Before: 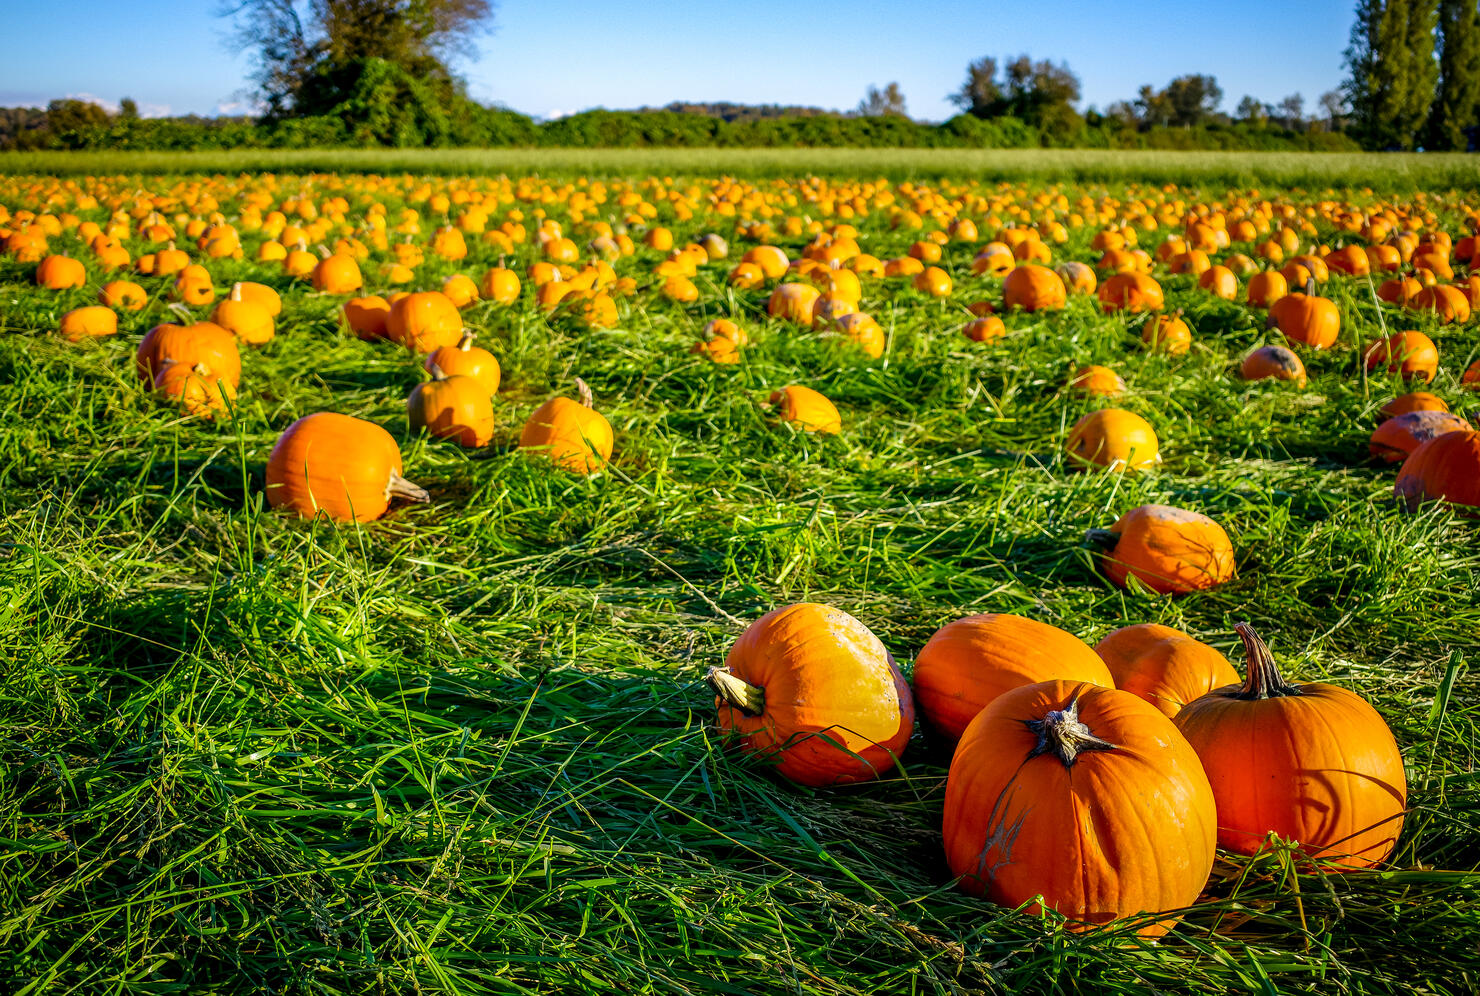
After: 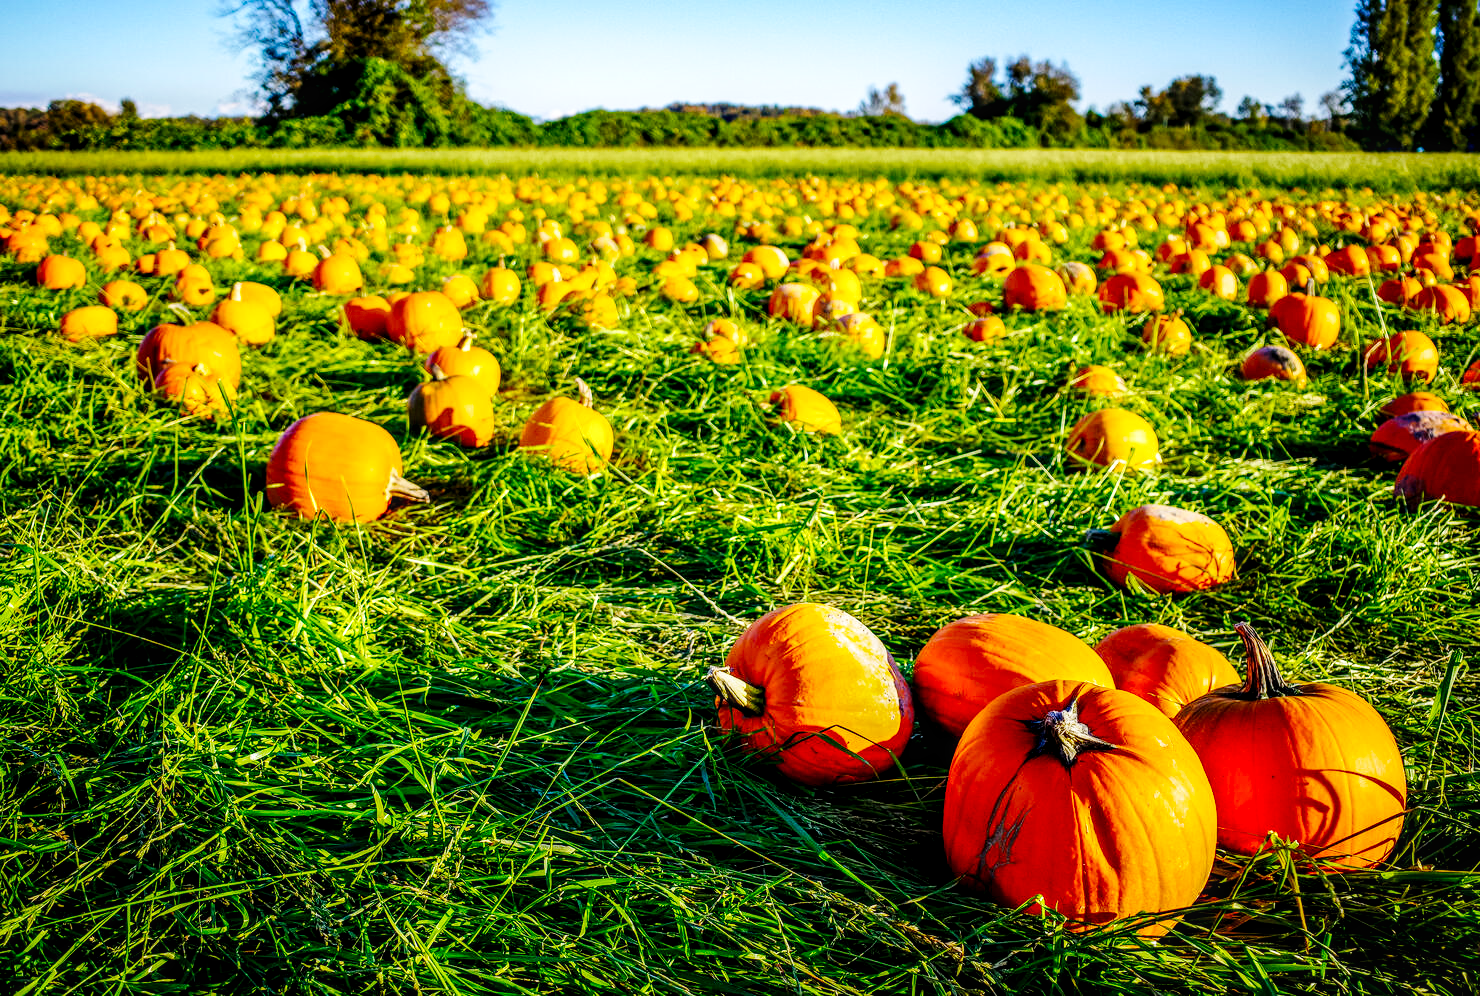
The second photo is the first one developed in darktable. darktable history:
exposure: black level correction 0.007, exposure 0.159 EV, compensate exposure bias true, compensate highlight preservation false
local contrast: on, module defaults
base curve: curves: ch0 [(0, 0) (0.036, 0.025) (0.121, 0.166) (0.206, 0.329) (0.605, 0.79) (1, 1)], preserve colors none
tone curve: curves: ch0 [(0, 0) (0.003, 0.003) (0.011, 0.011) (0.025, 0.025) (0.044, 0.044) (0.069, 0.068) (0.1, 0.098) (0.136, 0.134) (0.177, 0.175) (0.224, 0.221) (0.277, 0.273) (0.335, 0.331) (0.399, 0.394) (0.468, 0.462) (0.543, 0.543) (0.623, 0.623) (0.709, 0.709) (0.801, 0.801) (0.898, 0.898) (1, 1)], preserve colors none
